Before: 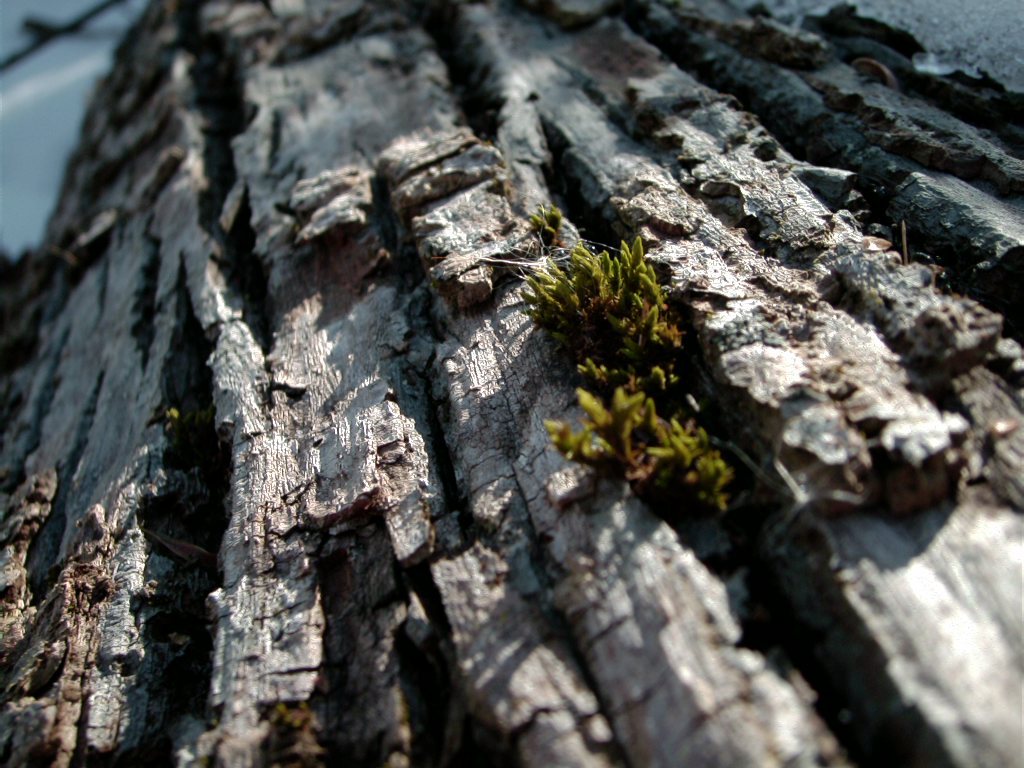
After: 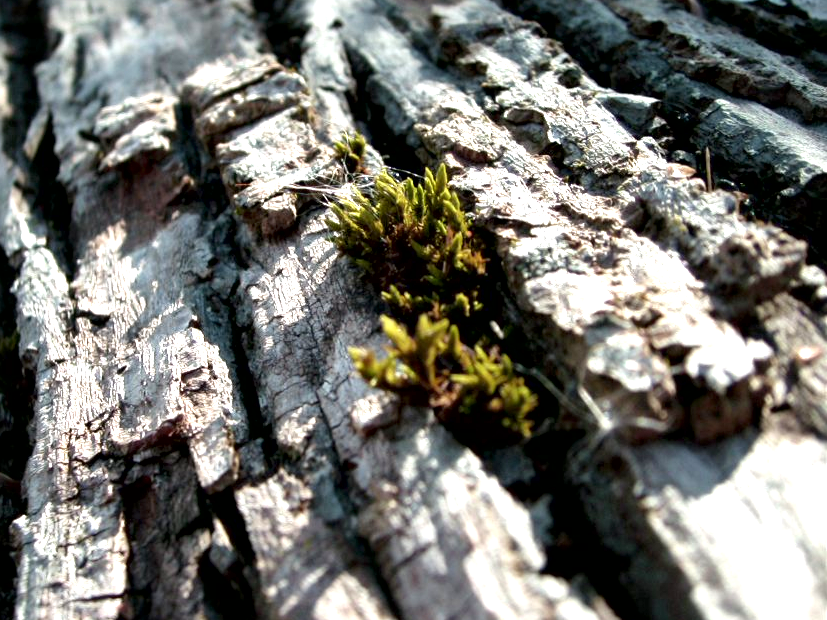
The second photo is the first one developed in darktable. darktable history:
exposure: black level correction 0.001, exposure 1.05 EV, compensate exposure bias true, compensate highlight preservation false
crop: left 19.159%, top 9.58%, bottom 9.58%
local contrast: mode bilateral grid, contrast 25, coarseness 60, detail 151%, midtone range 0.2
